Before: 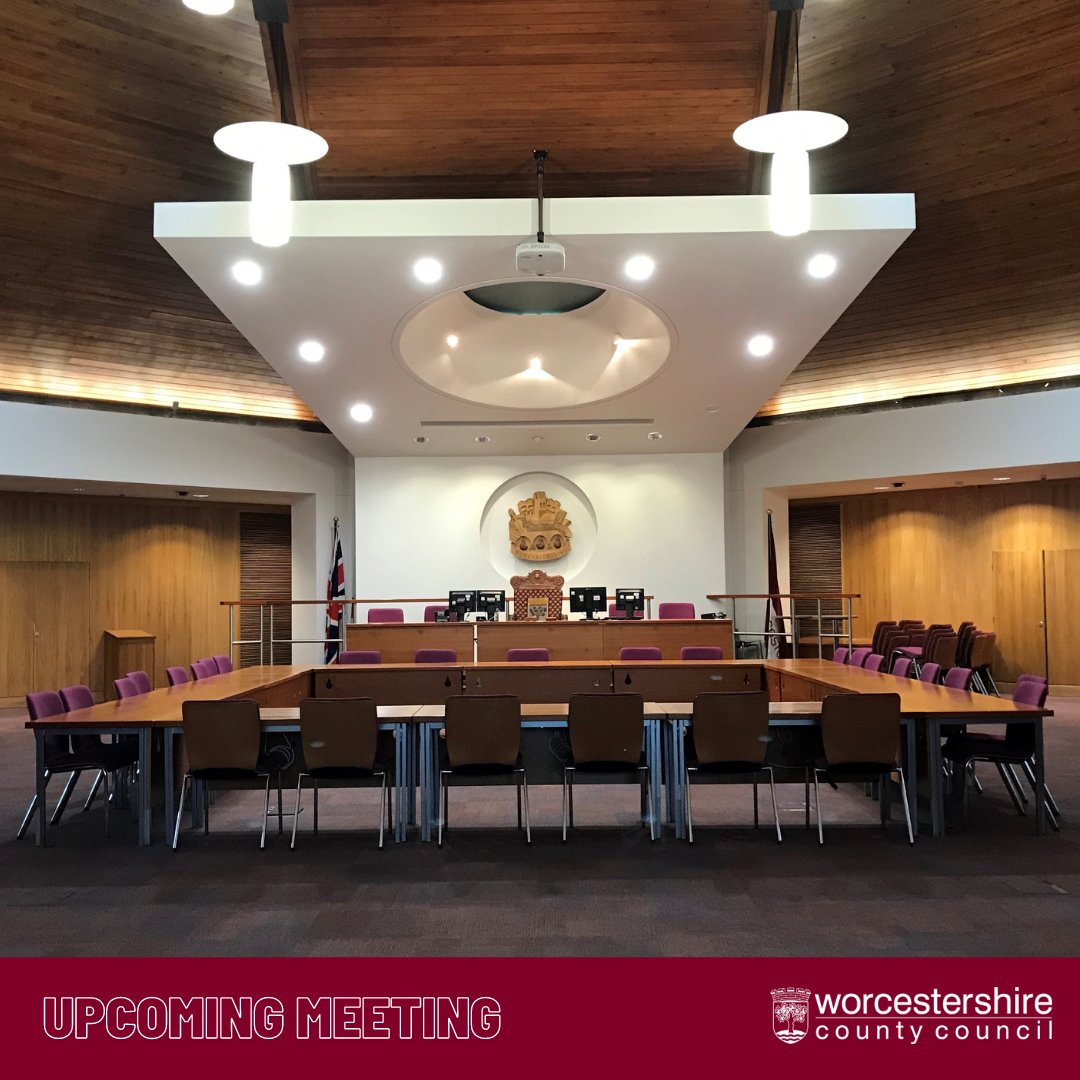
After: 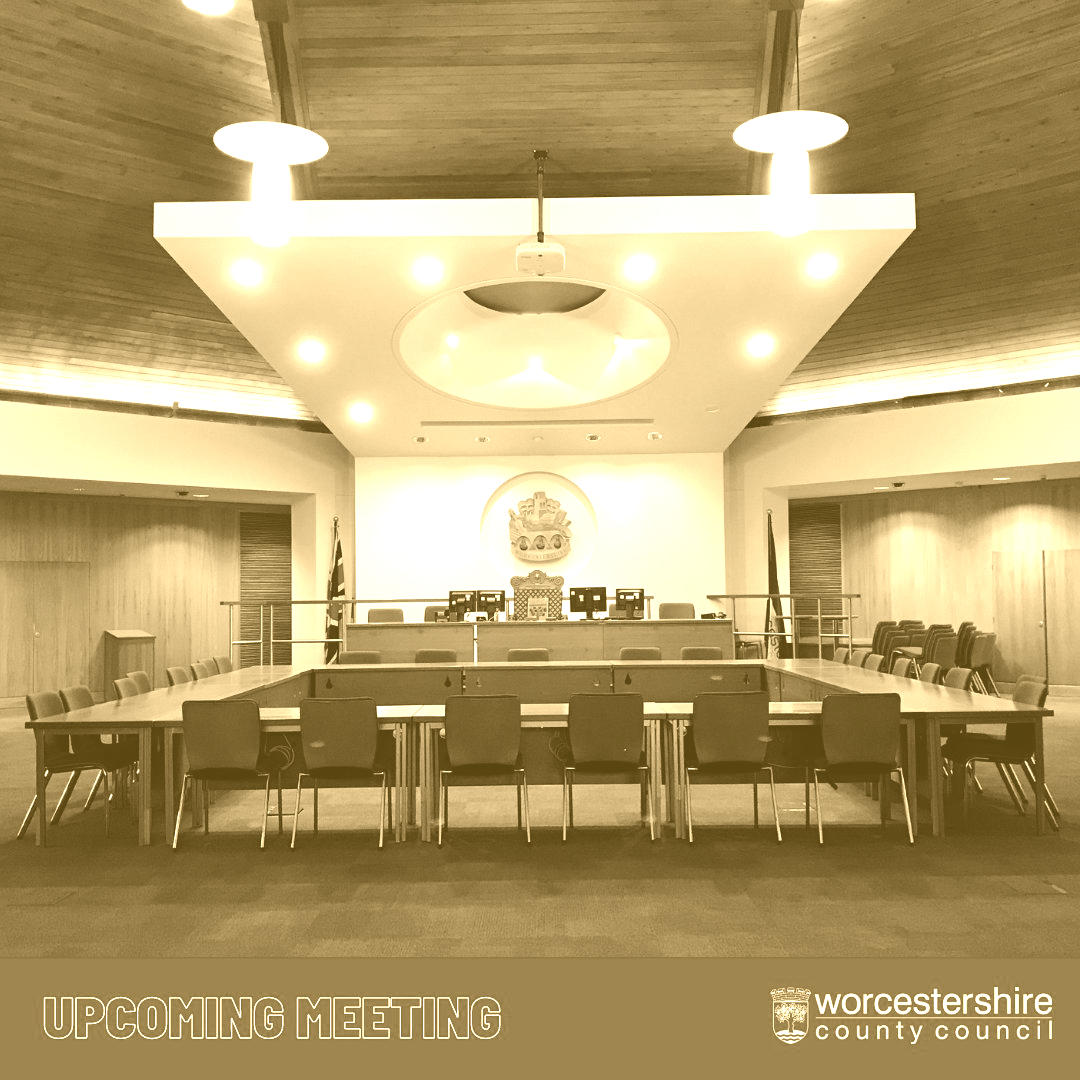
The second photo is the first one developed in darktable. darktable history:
colorize: hue 36°, source mix 100%
white balance: emerald 1
